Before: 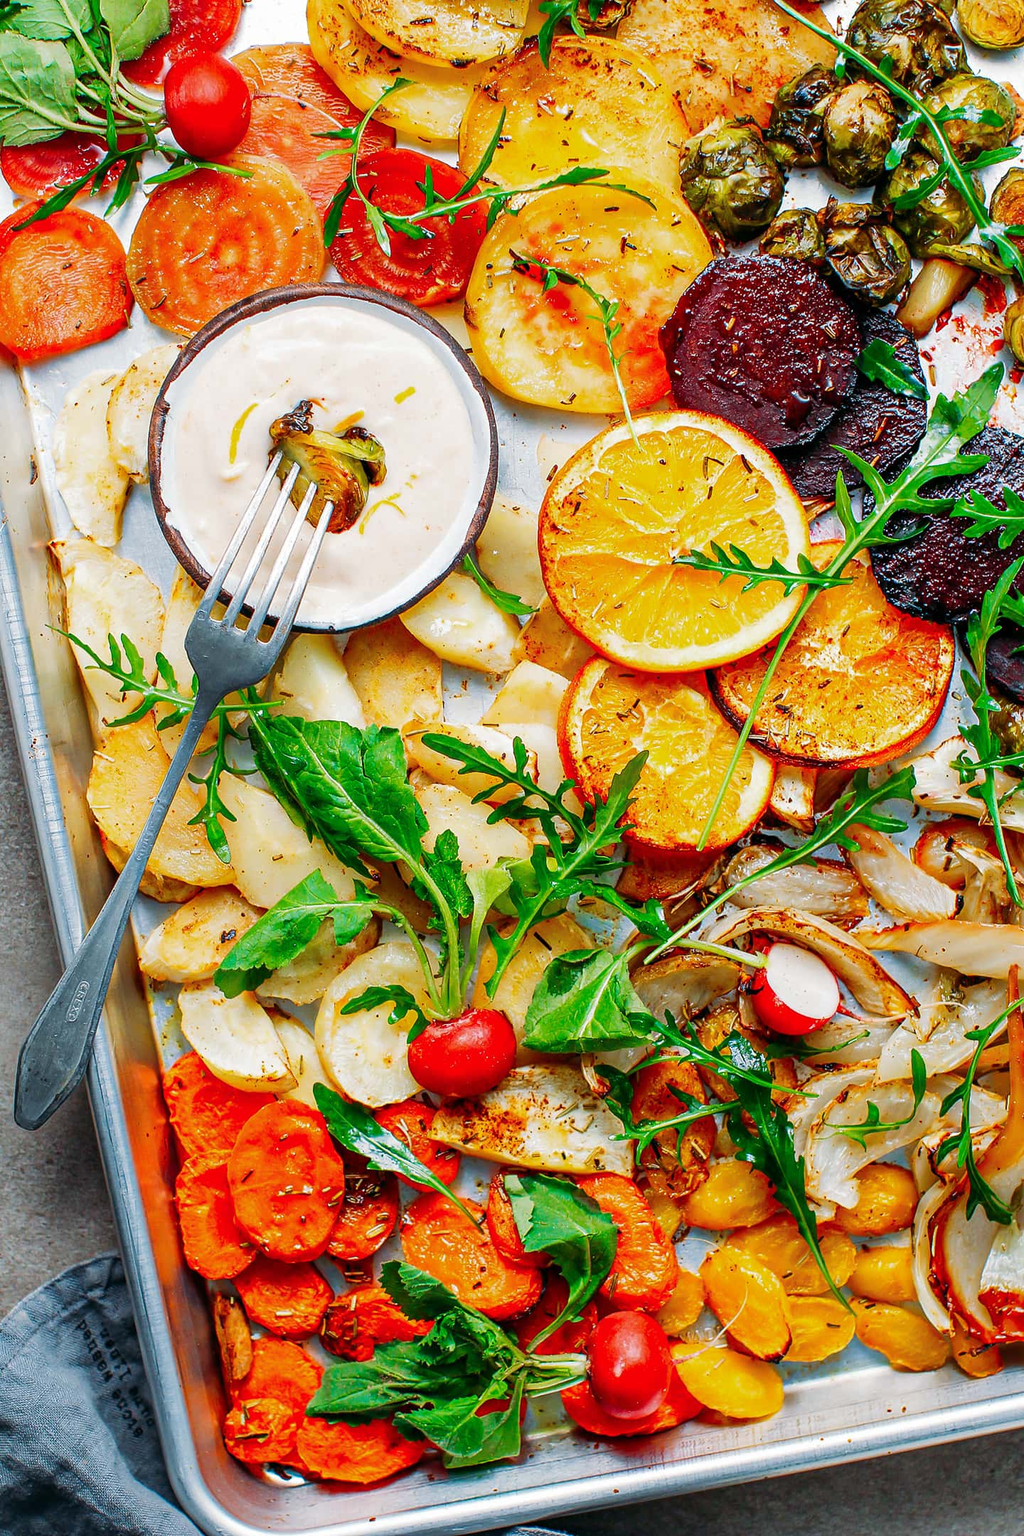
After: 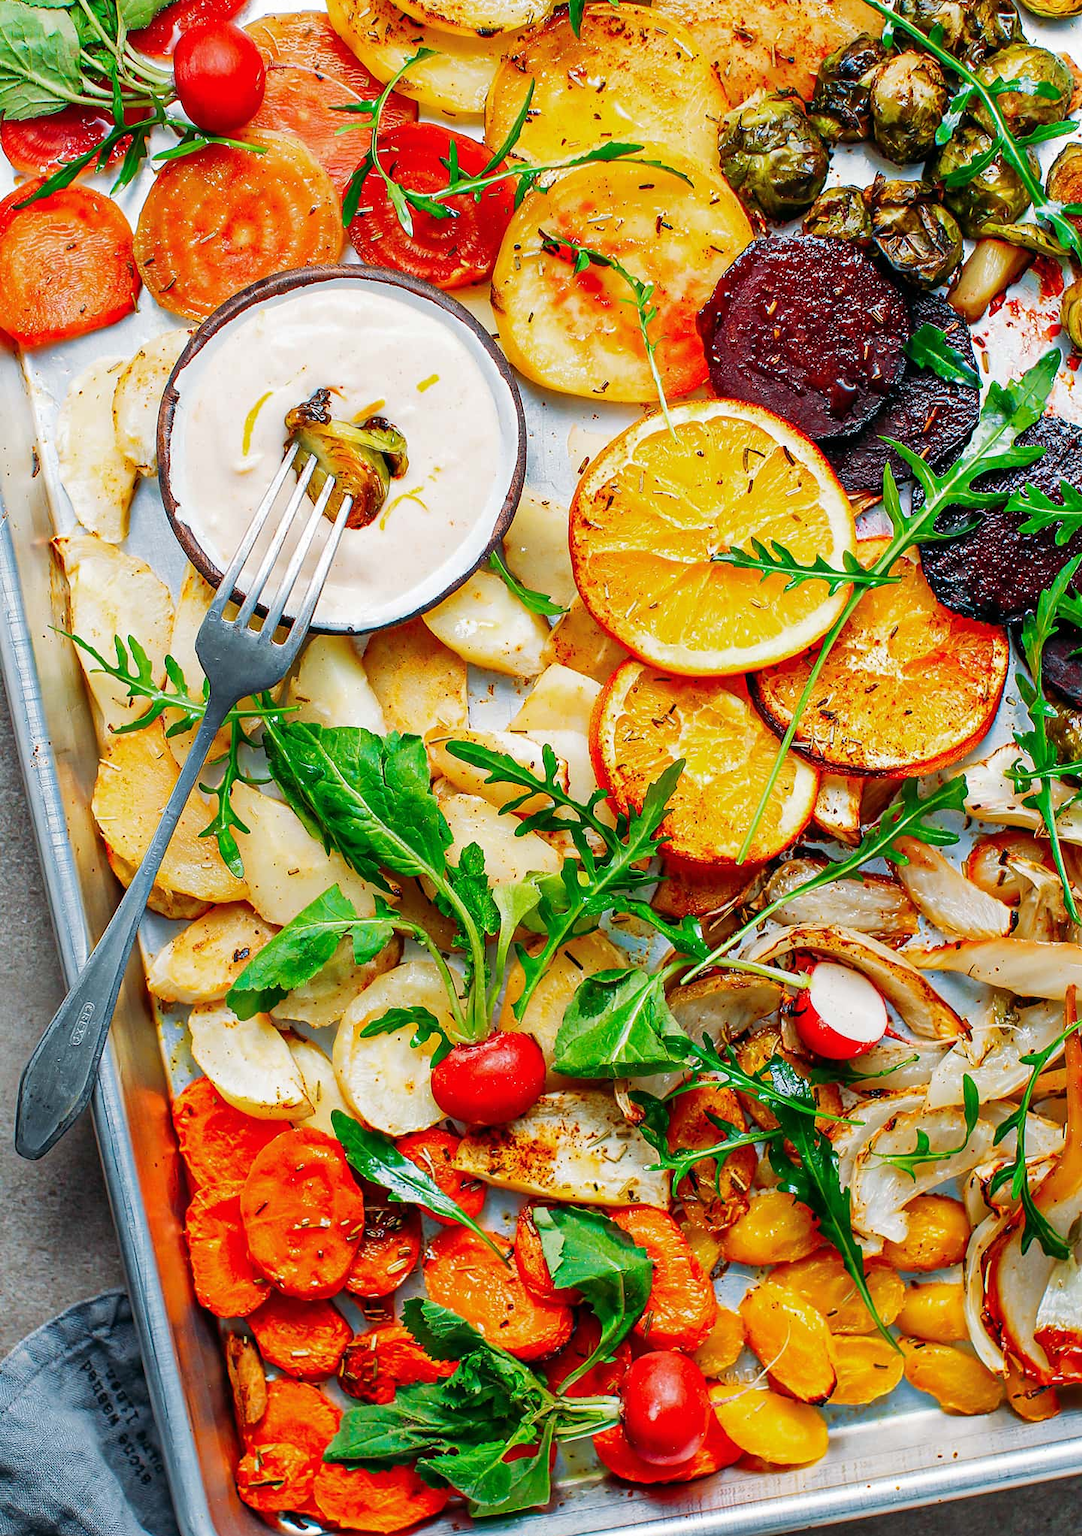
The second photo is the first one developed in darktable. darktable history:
crop and rotate: top 2.158%, bottom 3.18%
